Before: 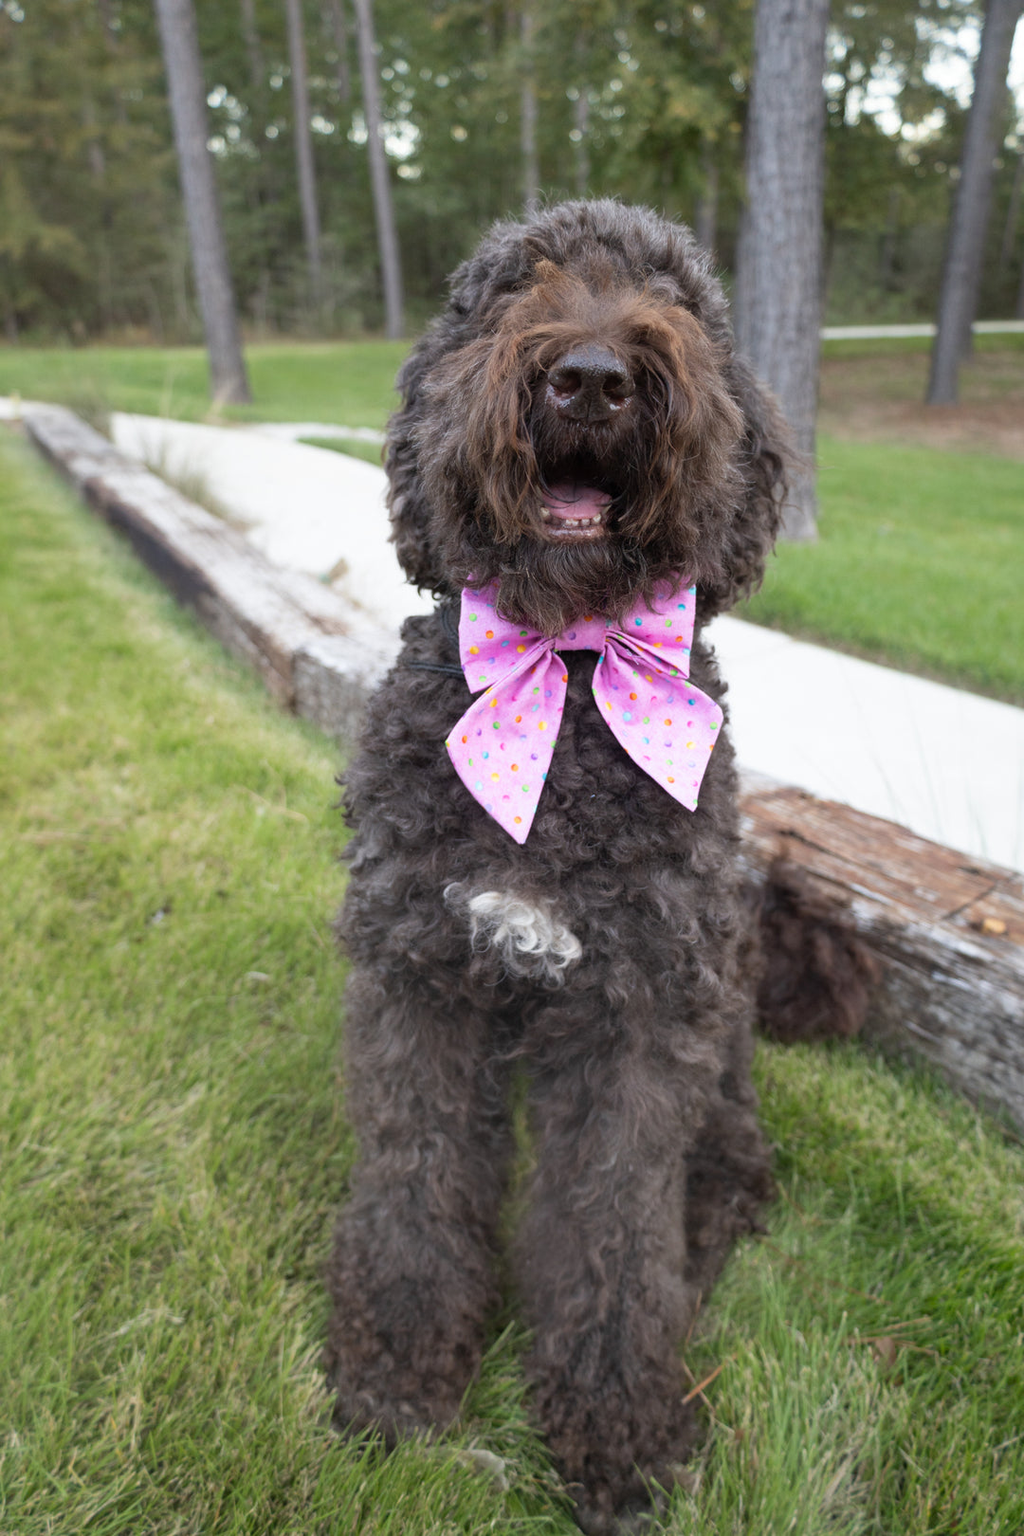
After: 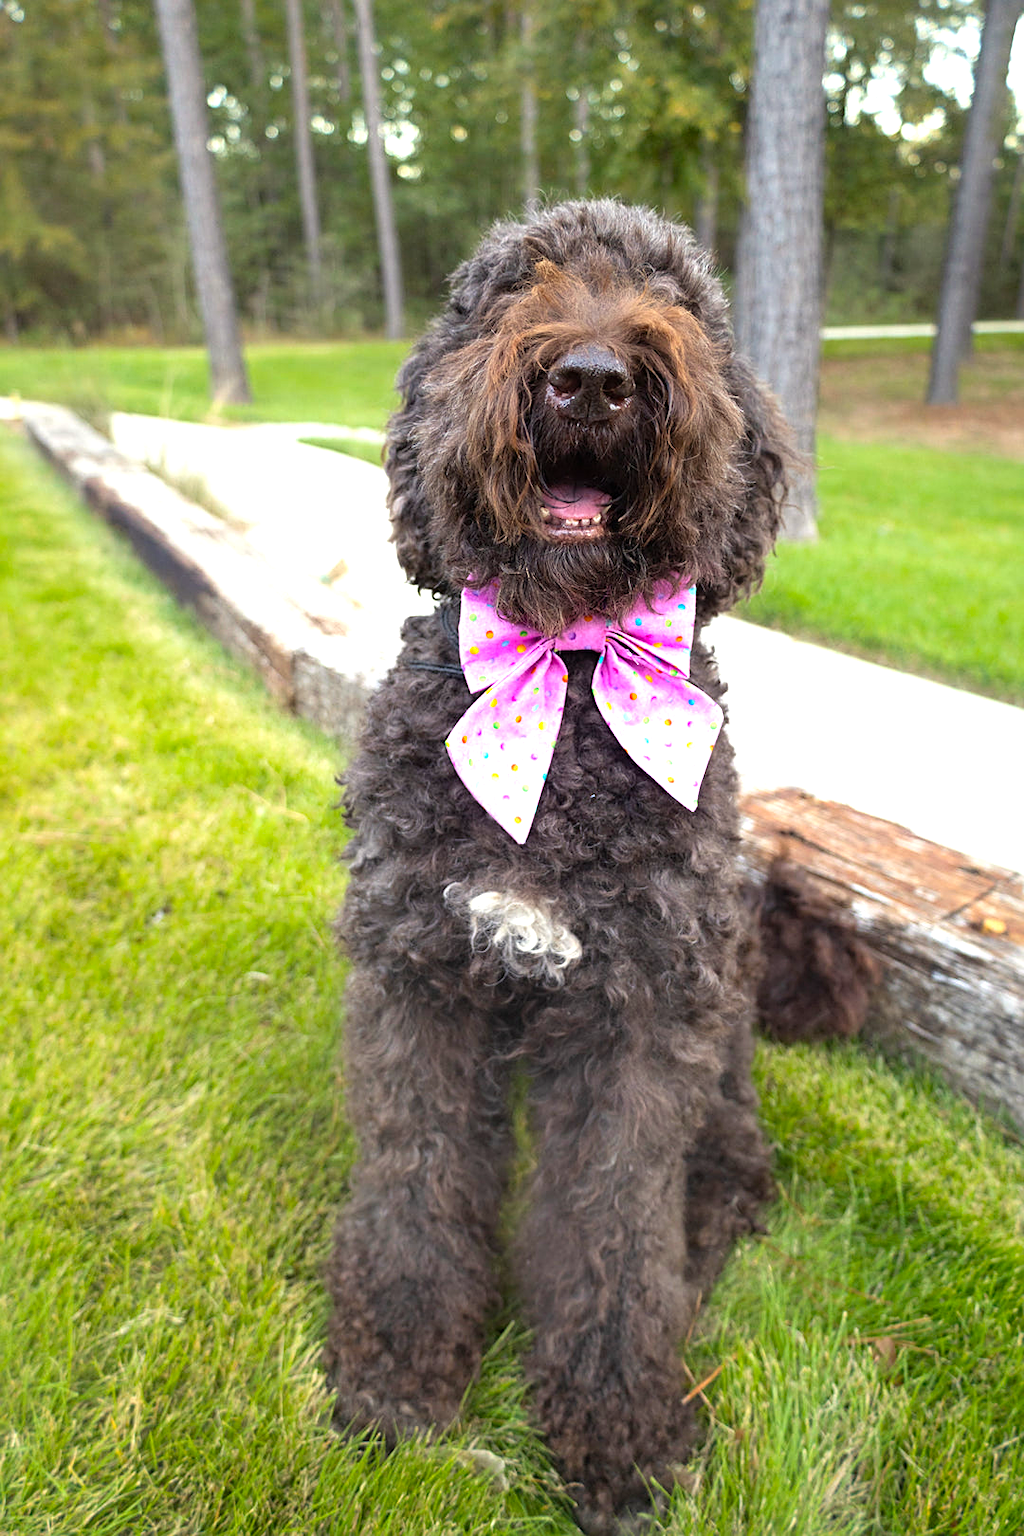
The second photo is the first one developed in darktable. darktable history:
exposure: black level correction 0, exposure 0.301 EV, compensate highlight preservation false
color balance rgb: shadows lift › hue 85.4°, highlights gain › luminance 6.345%, highlights gain › chroma 2.622%, highlights gain › hue 88.41°, perceptual saturation grading › global saturation 19.566%, global vibrance 30.293%
sharpen: on, module defaults
tone equalizer: -8 EV -0.443 EV, -7 EV -0.358 EV, -6 EV -0.312 EV, -5 EV -0.246 EV, -3 EV 0.2 EV, -2 EV 0.358 EV, -1 EV 0.374 EV, +0 EV 0.425 EV, luminance estimator HSV value / RGB max
